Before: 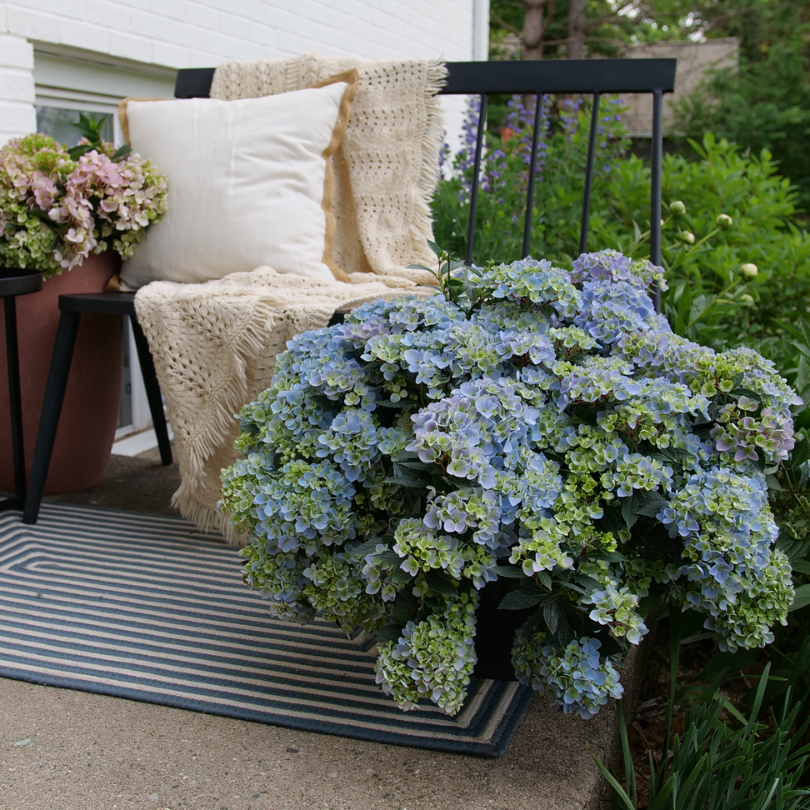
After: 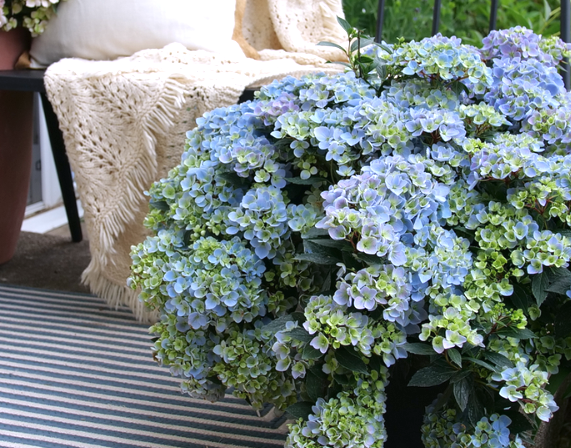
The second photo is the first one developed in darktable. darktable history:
color calibration: illuminant as shot in camera, x 0.358, y 0.373, temperature 4628.91 K
exposure: black level correction 0, exposure 0.7 EV, compensate exposure bias true, compensate highlight preservation false
crop: left 11.123%, top 27.61%, right 18.3%, bottom 17.034%
